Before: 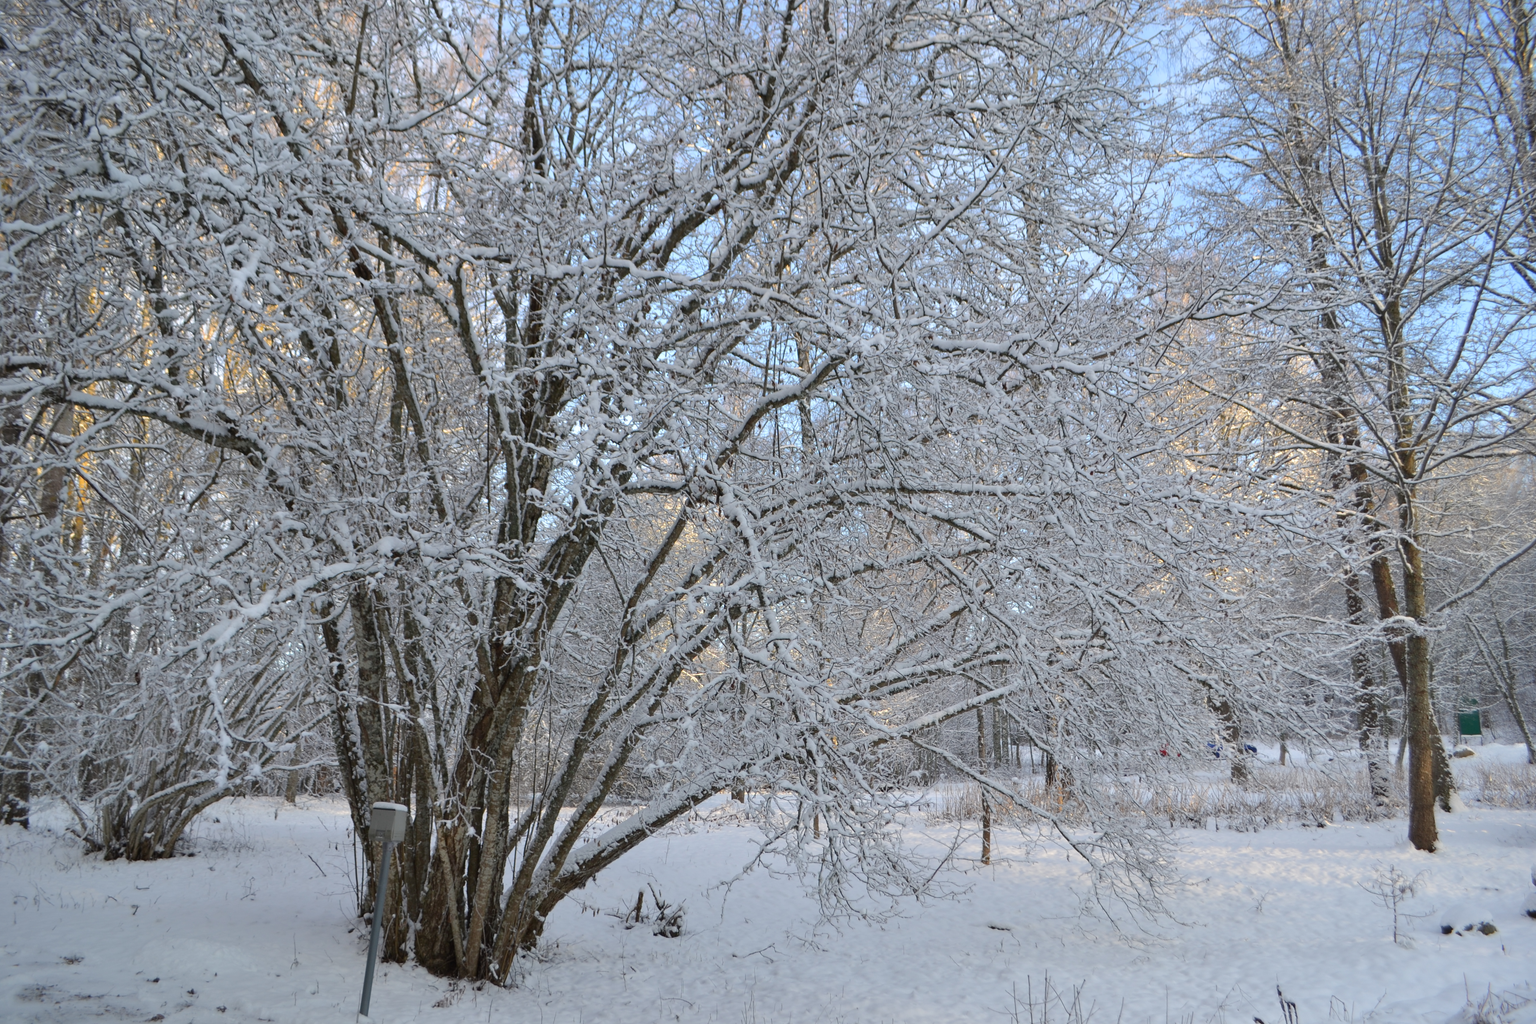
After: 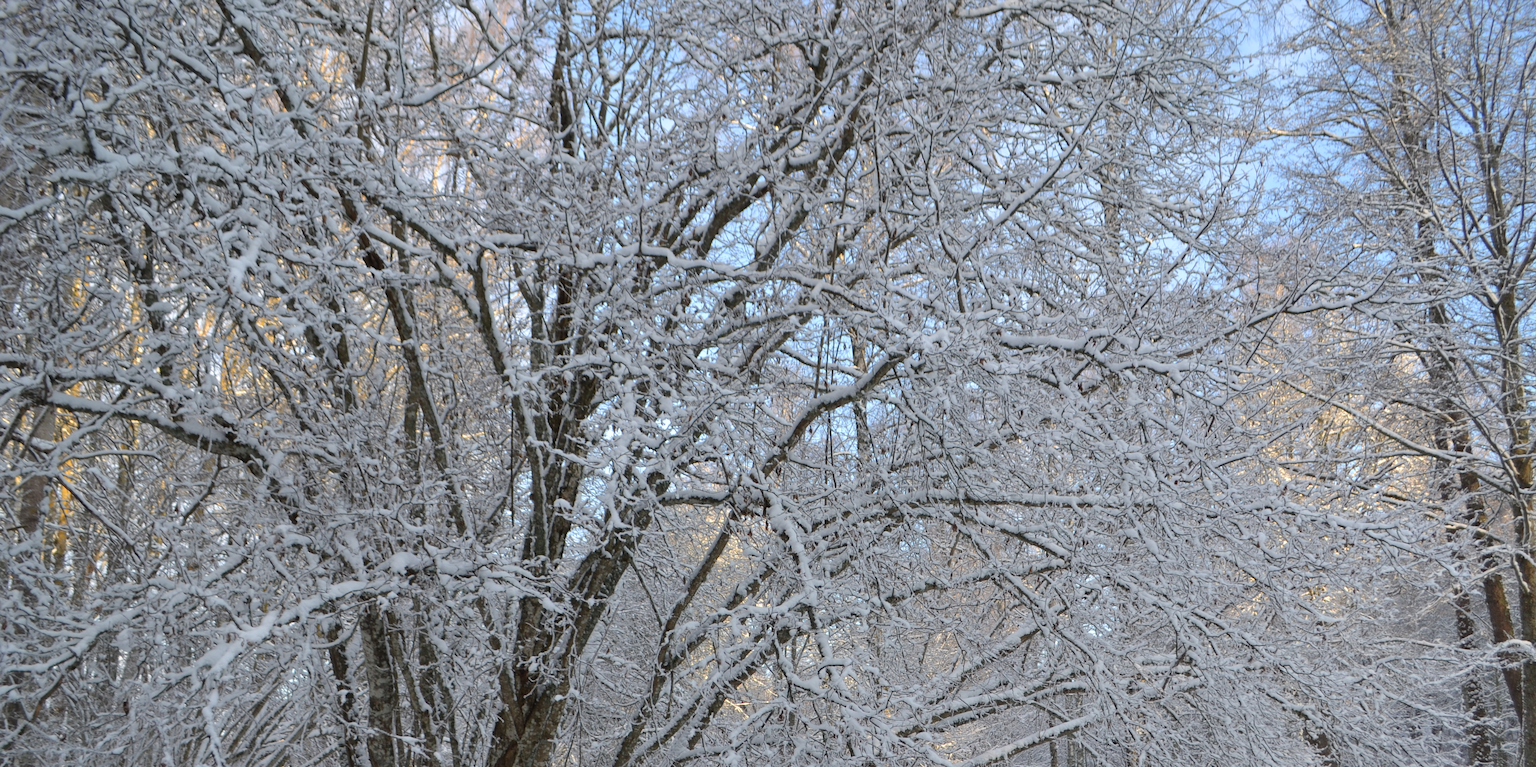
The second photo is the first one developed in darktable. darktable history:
crop: left 1.529%, top 3.425%, right 7.601%, bottom 28.463%
